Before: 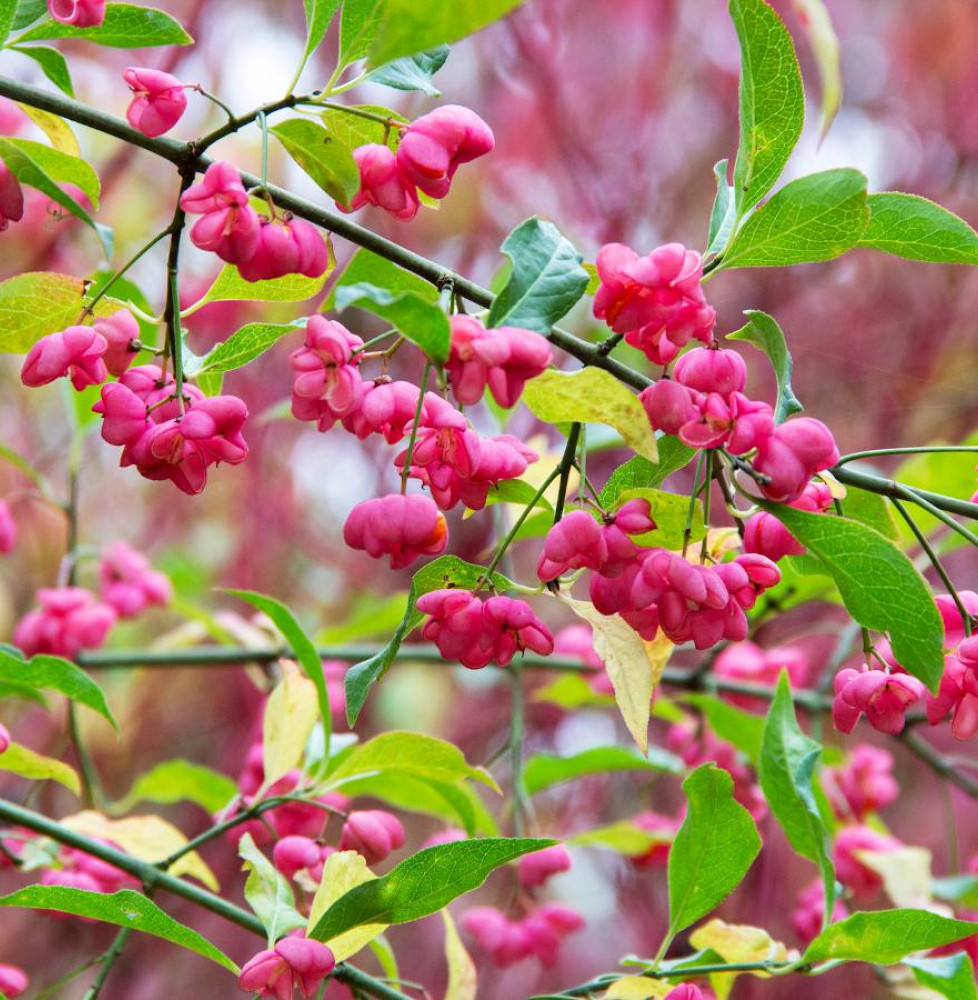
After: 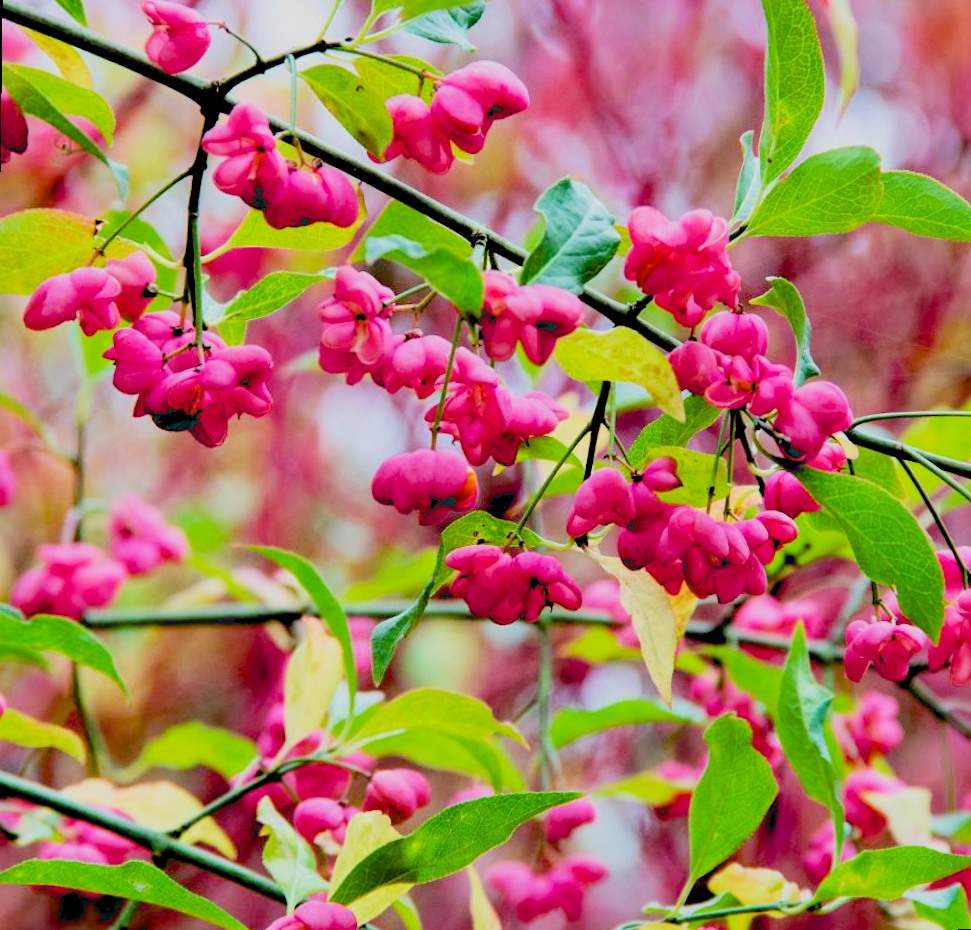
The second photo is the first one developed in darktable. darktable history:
rotate and perspective: rotation 0.679°, lens shift (horizontal) 0.136, crop left 0.009, crop right 0.991, crop top 0.078, crop bottom 0.95
exposure: black level correction 0.04, exposure 0.5 EV, compensate highlight preservation false
filmic rgb: black relative exposure -7.15 EV, white relative exposure 5.36 EV, hardness 3.02, color science v6 (2022)
